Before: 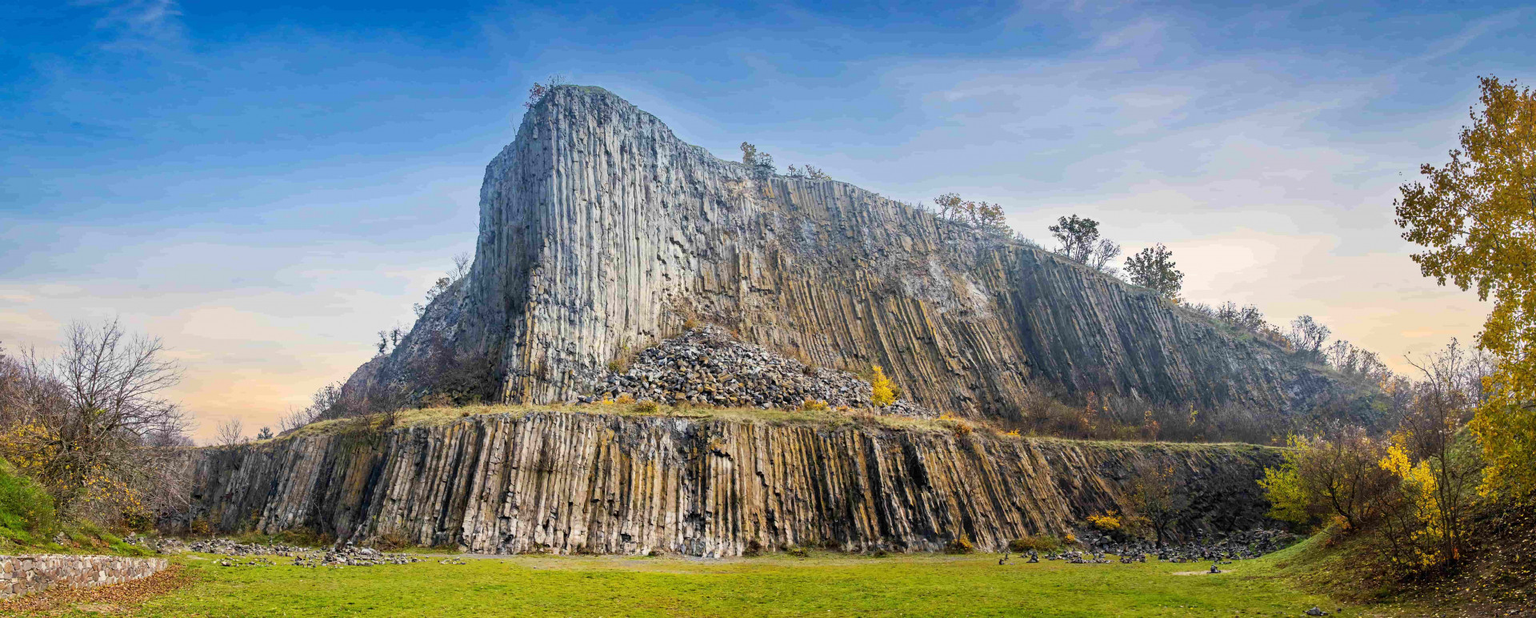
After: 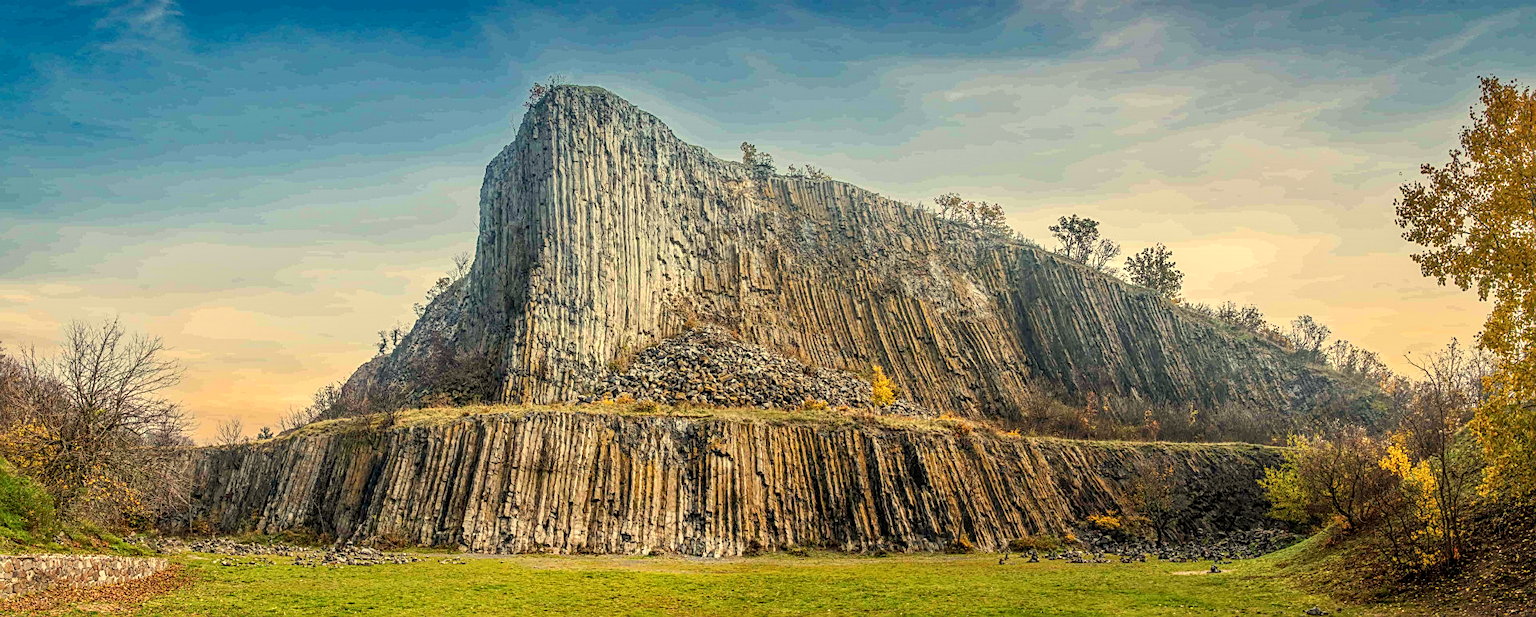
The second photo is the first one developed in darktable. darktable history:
tone equalizer: on, module defaults
local contrast: highlights 0%, shadows 0%, detail 133%
sharpen: on, module defaults
white balance: red 1.08, blue 0.791
